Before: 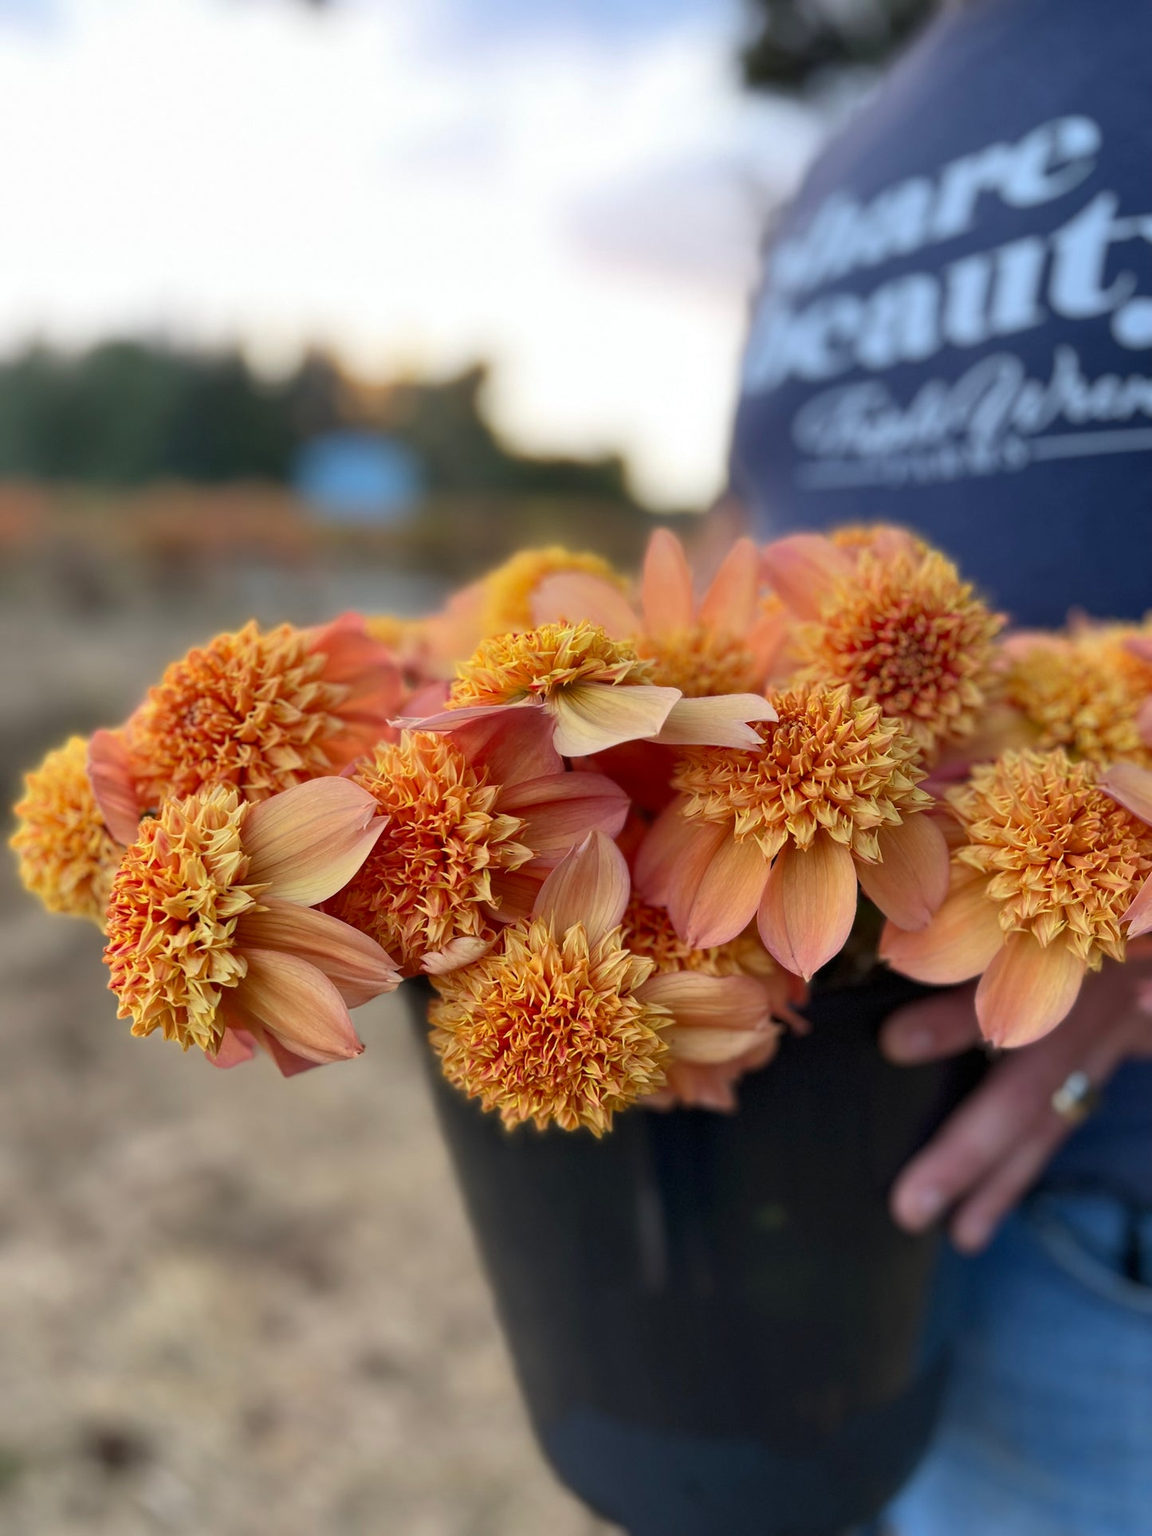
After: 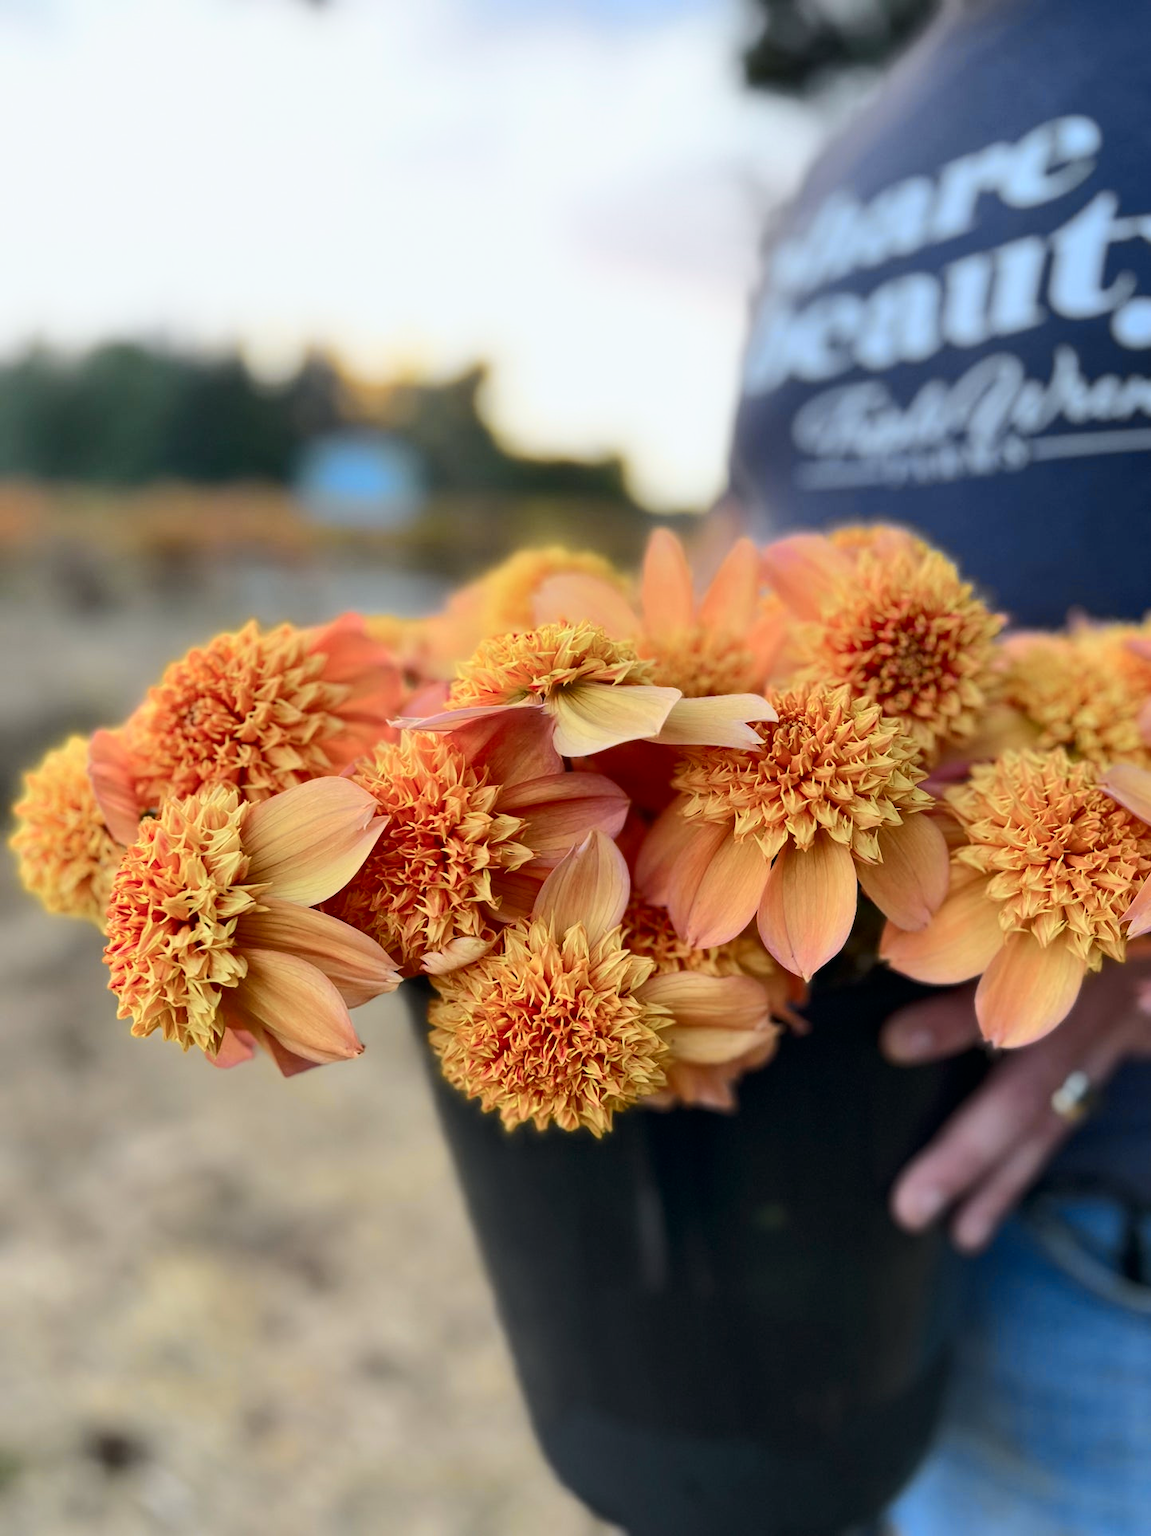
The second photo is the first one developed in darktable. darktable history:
tone curve: curves: ch0 [(0, 0) (0.035, 0.017) (0.131, 0.108) (0.279, 0.279) (0.476, 0.554) (0.617, 0.693) (0.704, 0.77) (0.801, 0.854) (0.895, 0.927) (1, 0.976)]; ch1 [(0, 0) (0.318, 0.278) (0.444, 0.427) (0.493, 0.488) (0.508, 0.502) (0.534, 0.526) (0.562, 0.555) (0.645, 0.648) (0.746, 0.764) (1, 1)]; ch2 [(0, 0) (0.316, 0.292) (0.381, 0.37) (0.423, 0.448) (0.476, 0.482) (0.502, 0.495) (0.522, 0.518) (0.533, 0.532) (0.593, 0.622) (0.634, 0.663) (0.7, 0.7) (0.861, 0.808) (1, 0.951)], color space Lab, independent channels, preserve colors none
